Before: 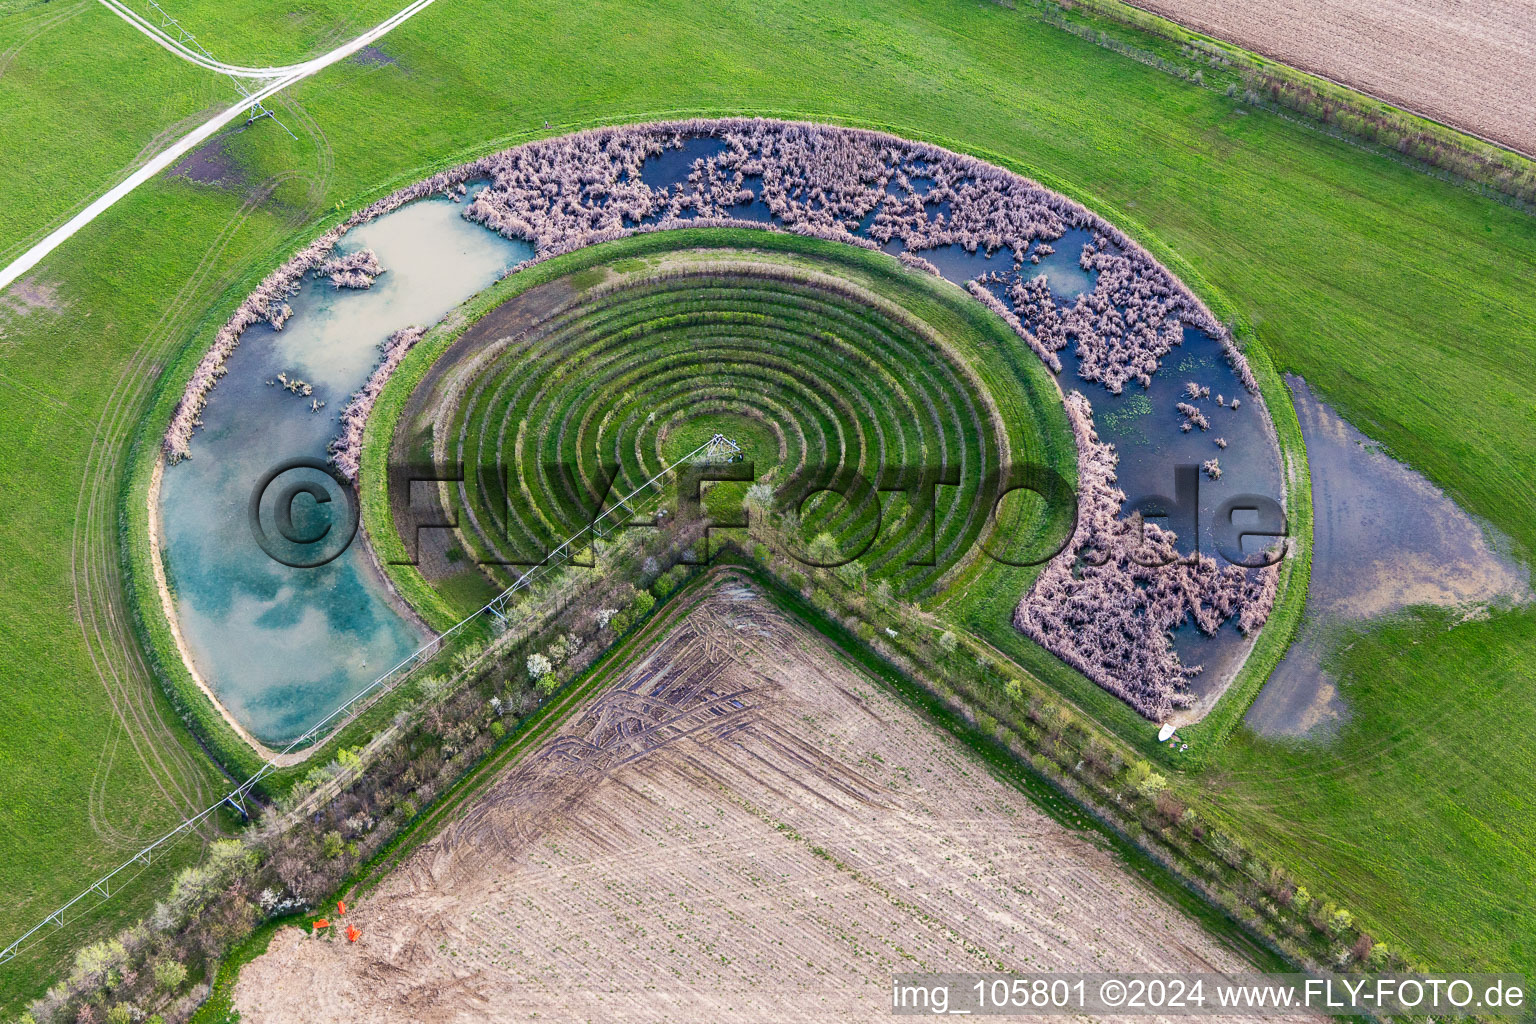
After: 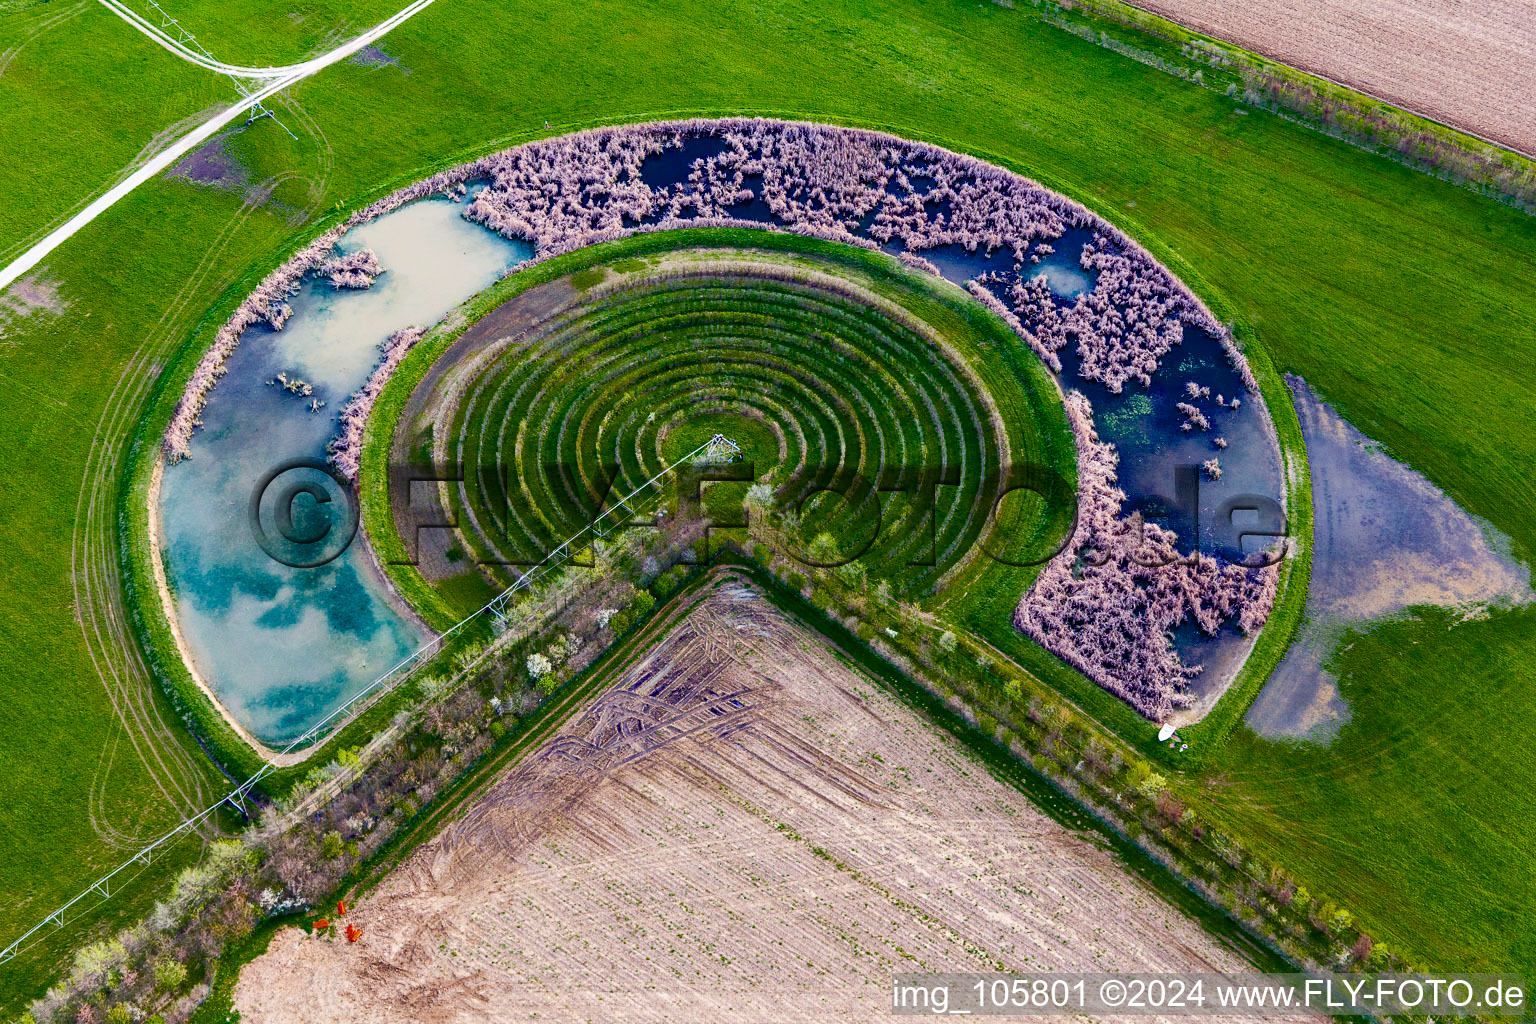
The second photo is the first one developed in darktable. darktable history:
color balance rgb: perceptual saturation grading › global saturation 20%, perceptual saturation grading › highlights 2.128%, perceptual saturation grading › shadows 49.504%, saturation formula JzAzBz (2021)
